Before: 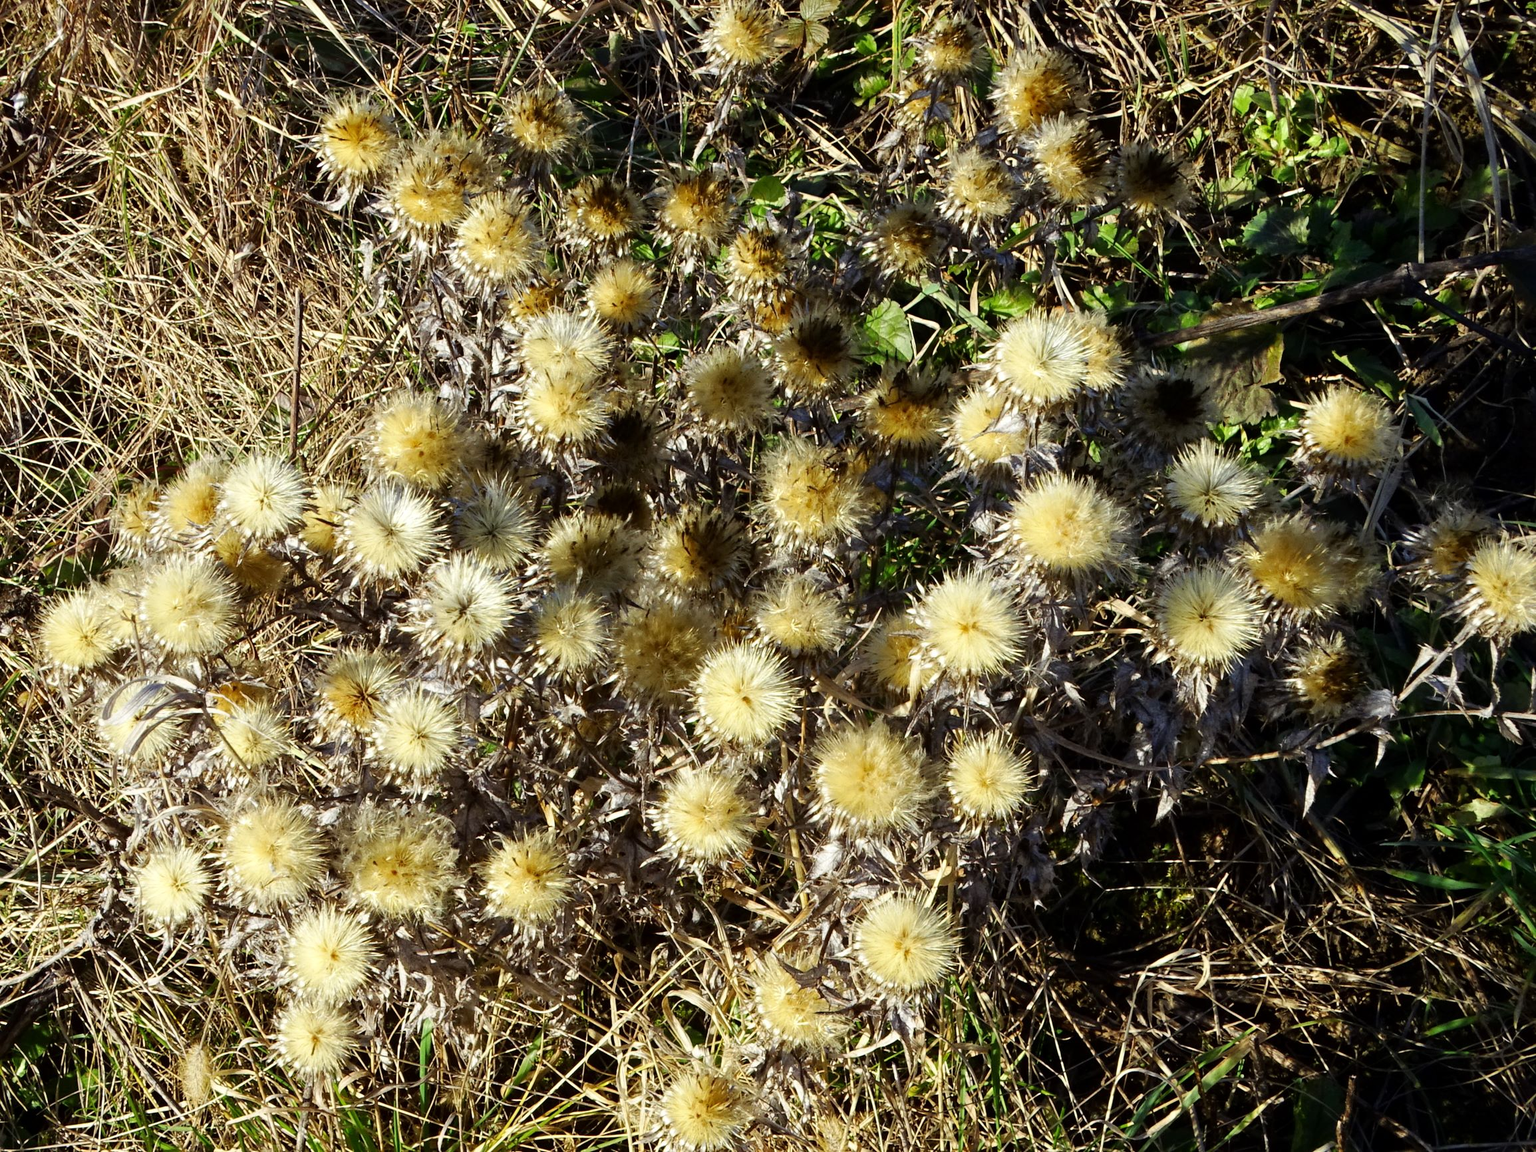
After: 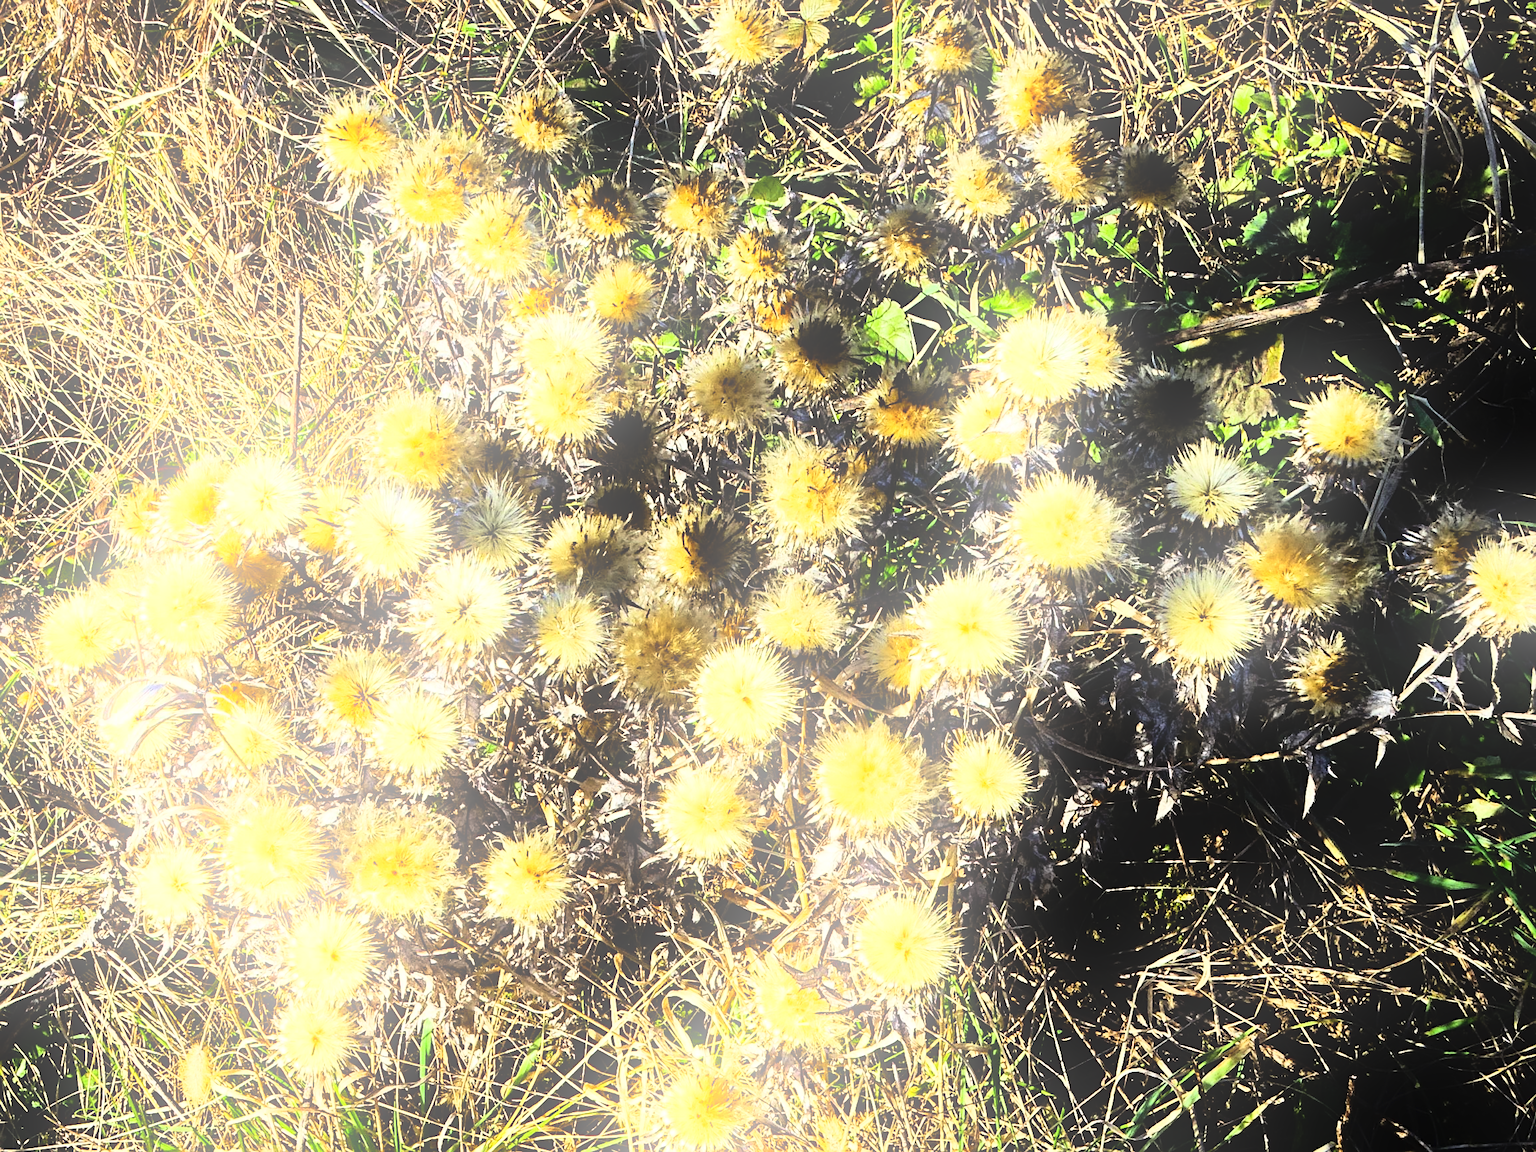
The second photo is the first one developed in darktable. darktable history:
rgb curve: curves: ch0 [(0, 0) (0.21, 0.15) (0.24, 0.21) (0.5, 0.75) (0.75, 0.96) (0.89, 0.99) (1, 1)]; ch1 [(0, 0.02) (0.21, 0.13) (0.25, 0.2) (0.5, 0.67) (0.75, 0.9) (0.89, 0.97) (1, 1)]; ch2 [(0, 0.02) (0.21, 0.13) (0.25, 0.2) (0.5, 0.67) (0.75, 0.9) (0.89, 0.97) (1, 1)], compensate middle gray true
sharpen: on, module defaults
rotate and perspective: automatic cropping original format, crop left 0, crop top 0
bloom: on, module defaults
